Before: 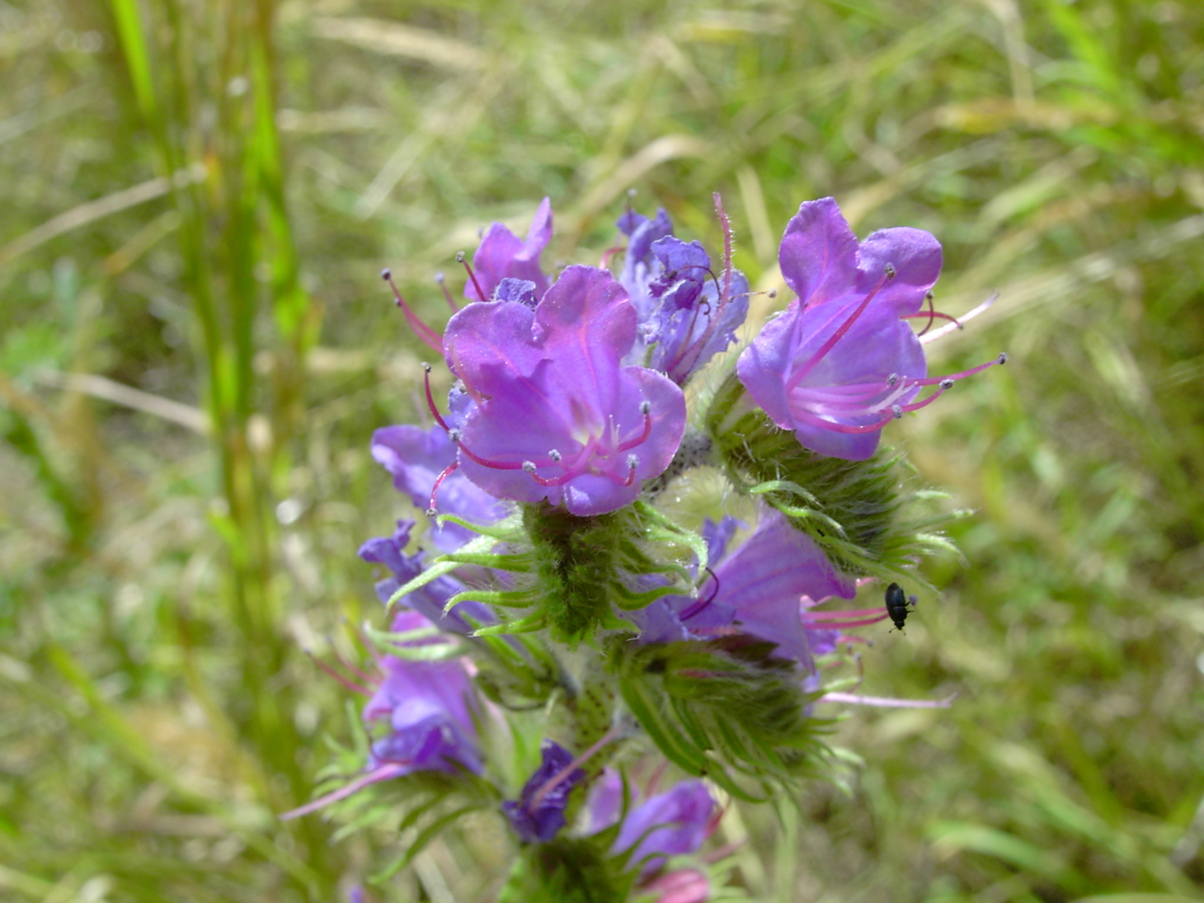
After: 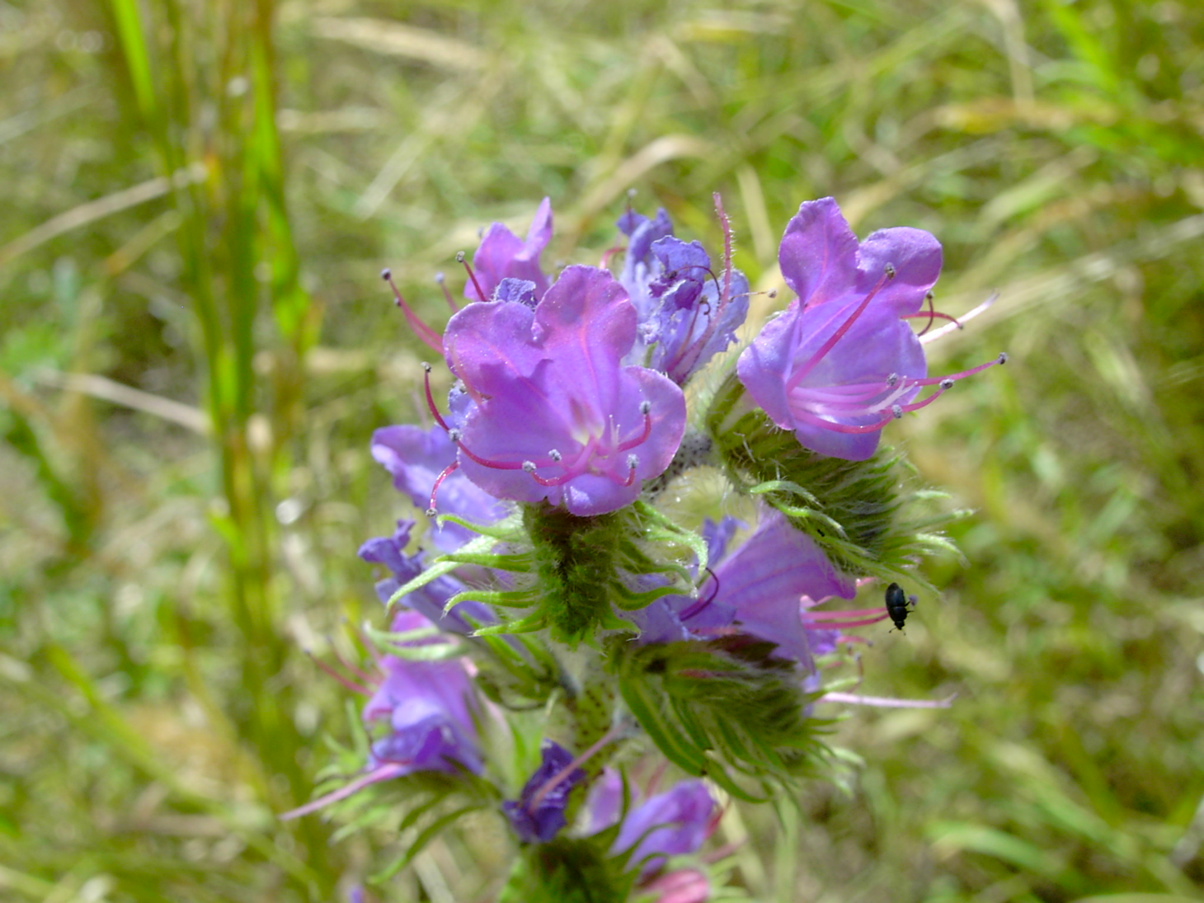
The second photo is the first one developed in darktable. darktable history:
color zones: curves: ch0 [(0, 0.5) (0.143, 0.5) (0.286, 0.5) (0.429, 0.504) (0.571, 0.5) (0.714, 0.509) (0.857, 0.5) (1, 0.5)]; ch1 [(0, 0.425) (0.143, 0.425) (0.286, 0.375) (0.429, 0.405) (0.571, 0.5) (0.714, 0.47) (0.857, 0.425) (1, 0.435)]; ch2 [(0, 0.5) (0.143, 0.5) (0.286, 0.5) (0.429, 0.517) (0.571, 0.5) (0.714, 0.51) (0.857, 0.5) (1, 0.5)], mix -122.14%
